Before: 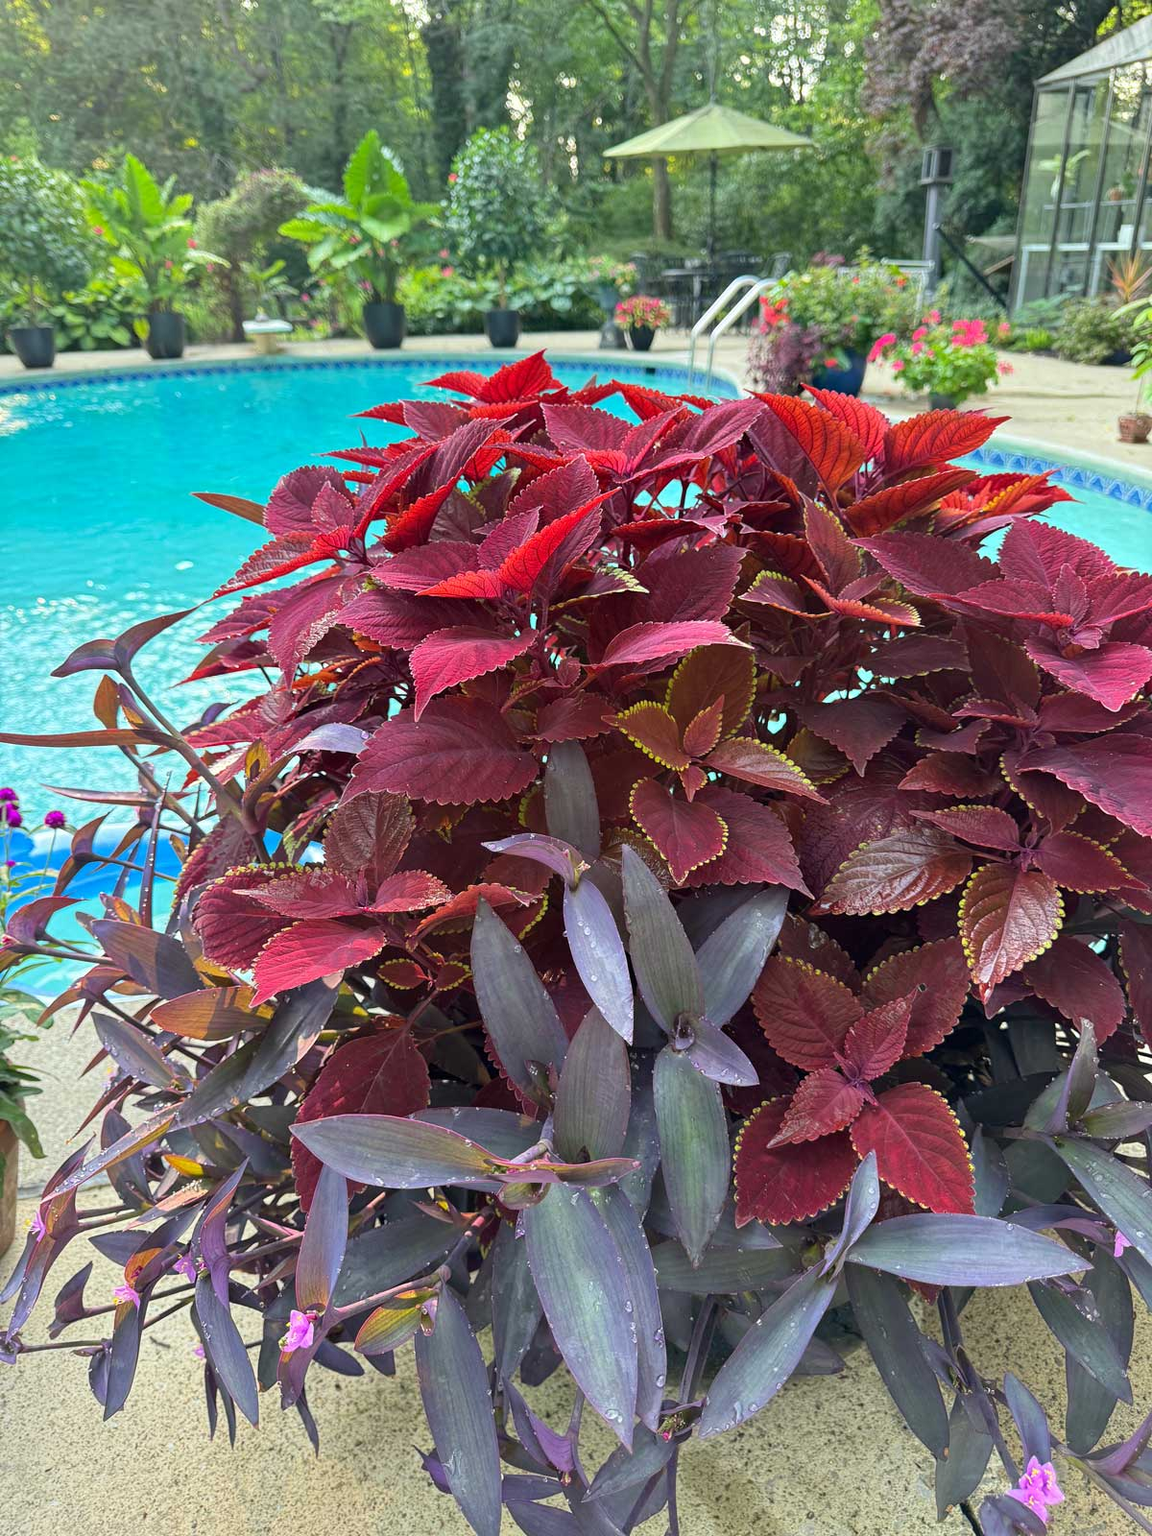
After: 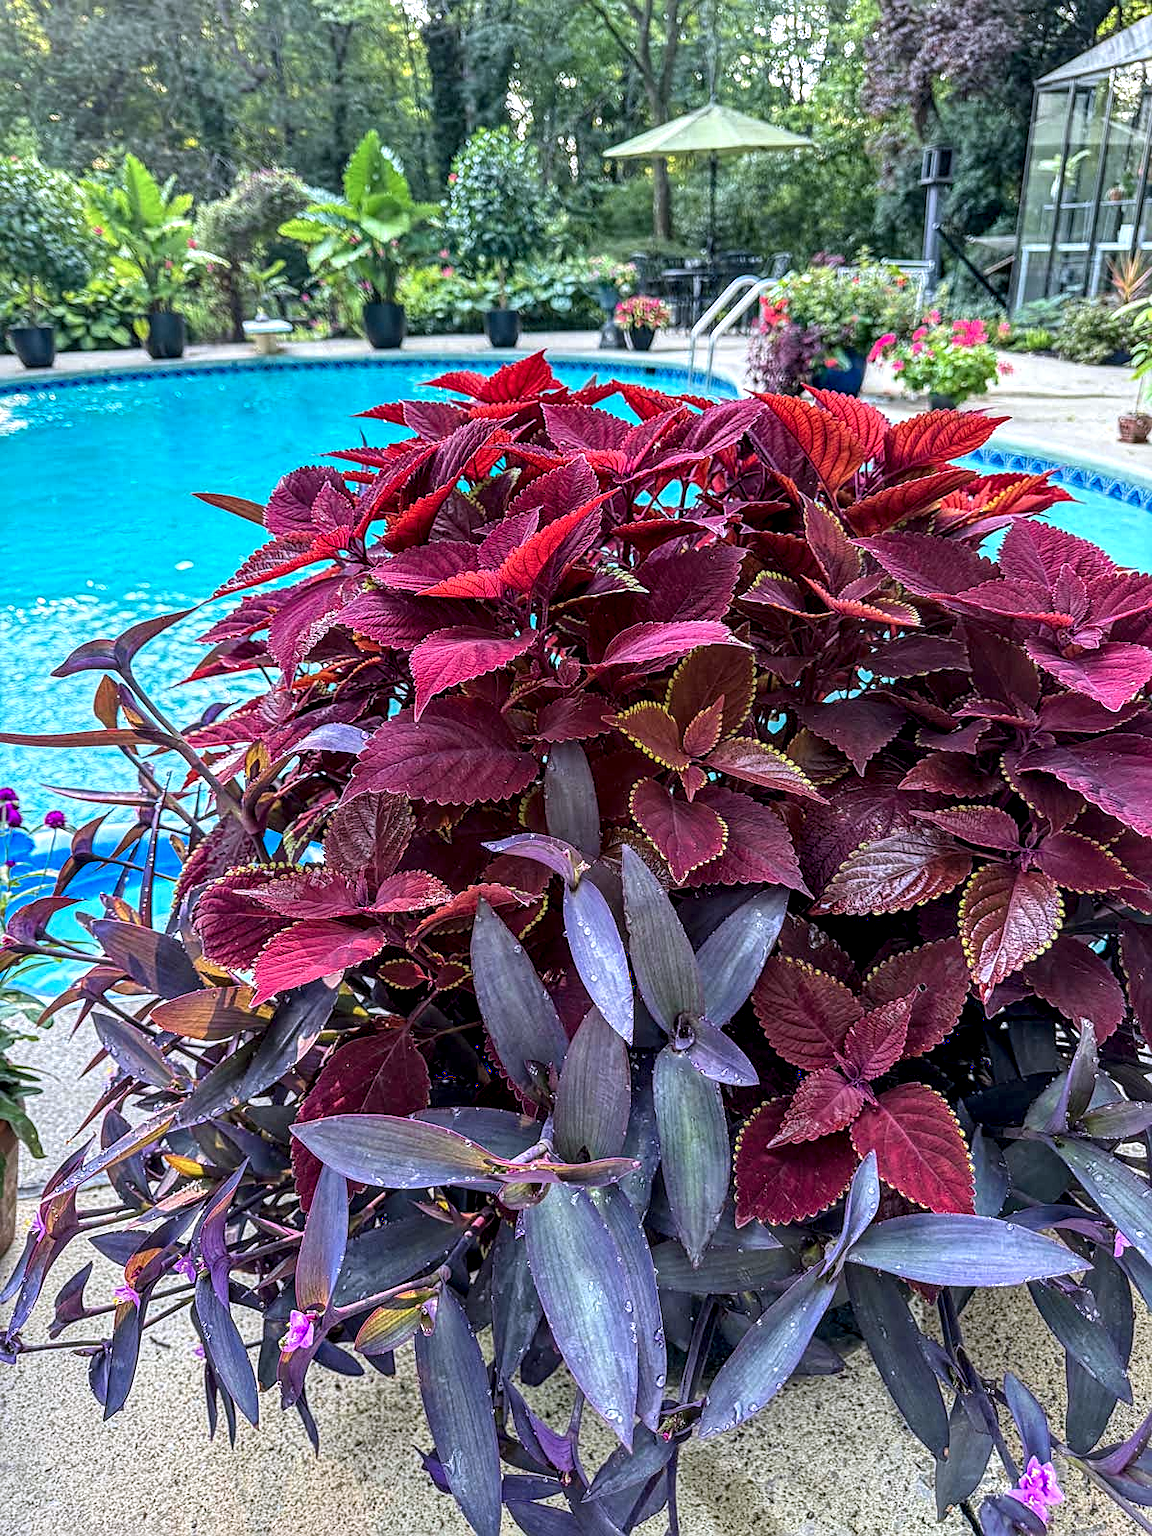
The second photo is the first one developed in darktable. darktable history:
local contrast: highlights 0%, shadows 0%, detail 182%
color calibration: output R [0.999, 0.026, -0.11, 0], output G [-0.019, 1.037, -0.099, 0], output B [0.022, -0.023, 0.902, 0], illuminant custom, x 0.367, y 0.392, temperature 4437.75 K, clip negative RGB from gamut false
sharpen: on, module defaults
